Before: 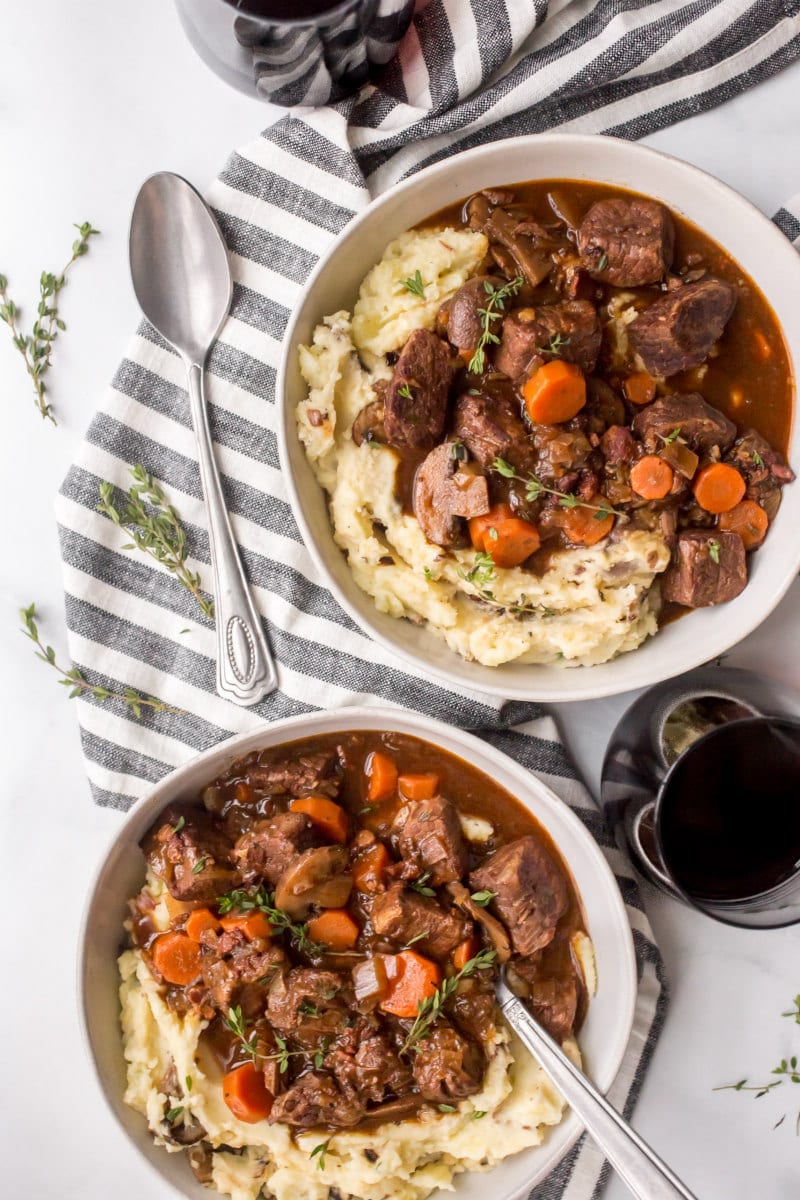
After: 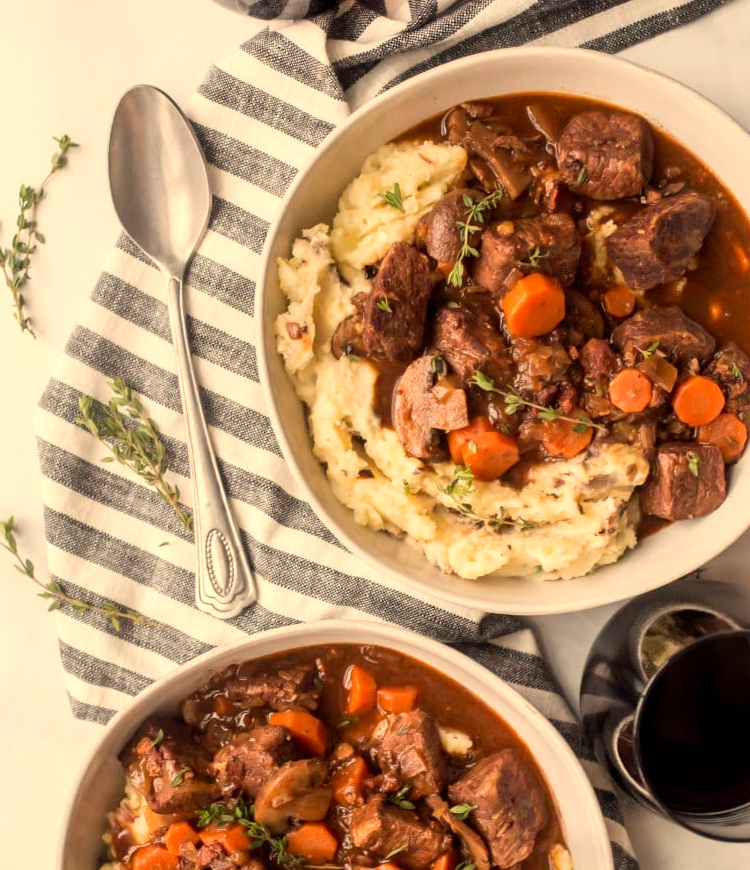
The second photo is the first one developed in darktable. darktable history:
crop: left 2.737%, top 7.287%, right 3.421%, bottom 20.179%
white balance: red 1.123, blue 0.83
